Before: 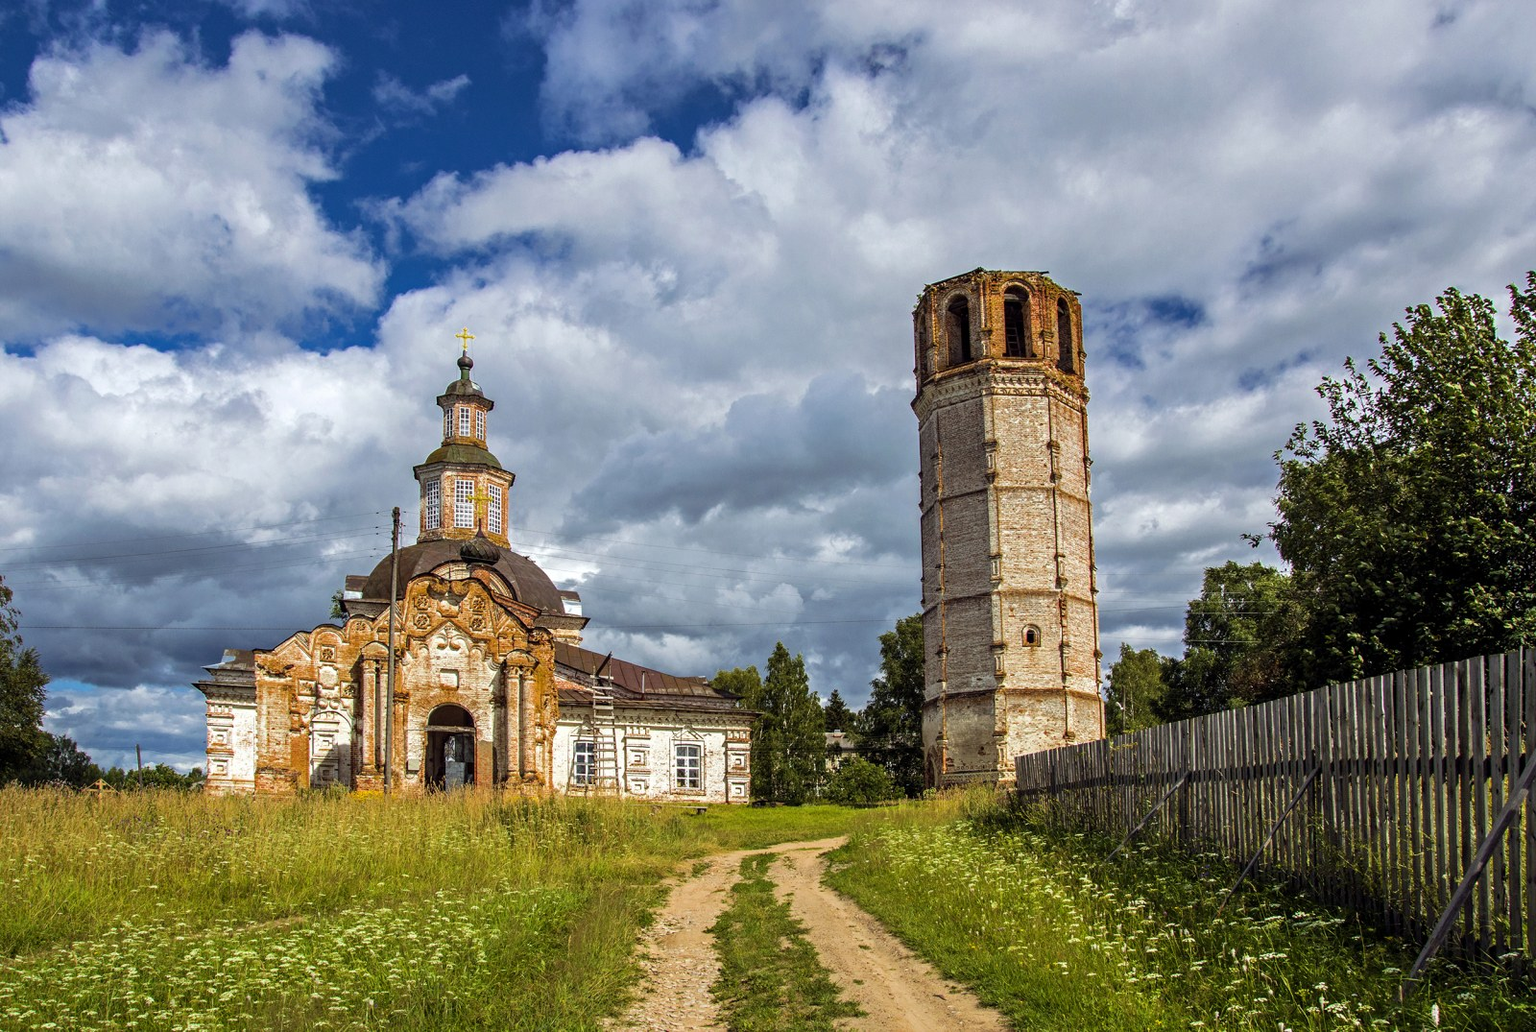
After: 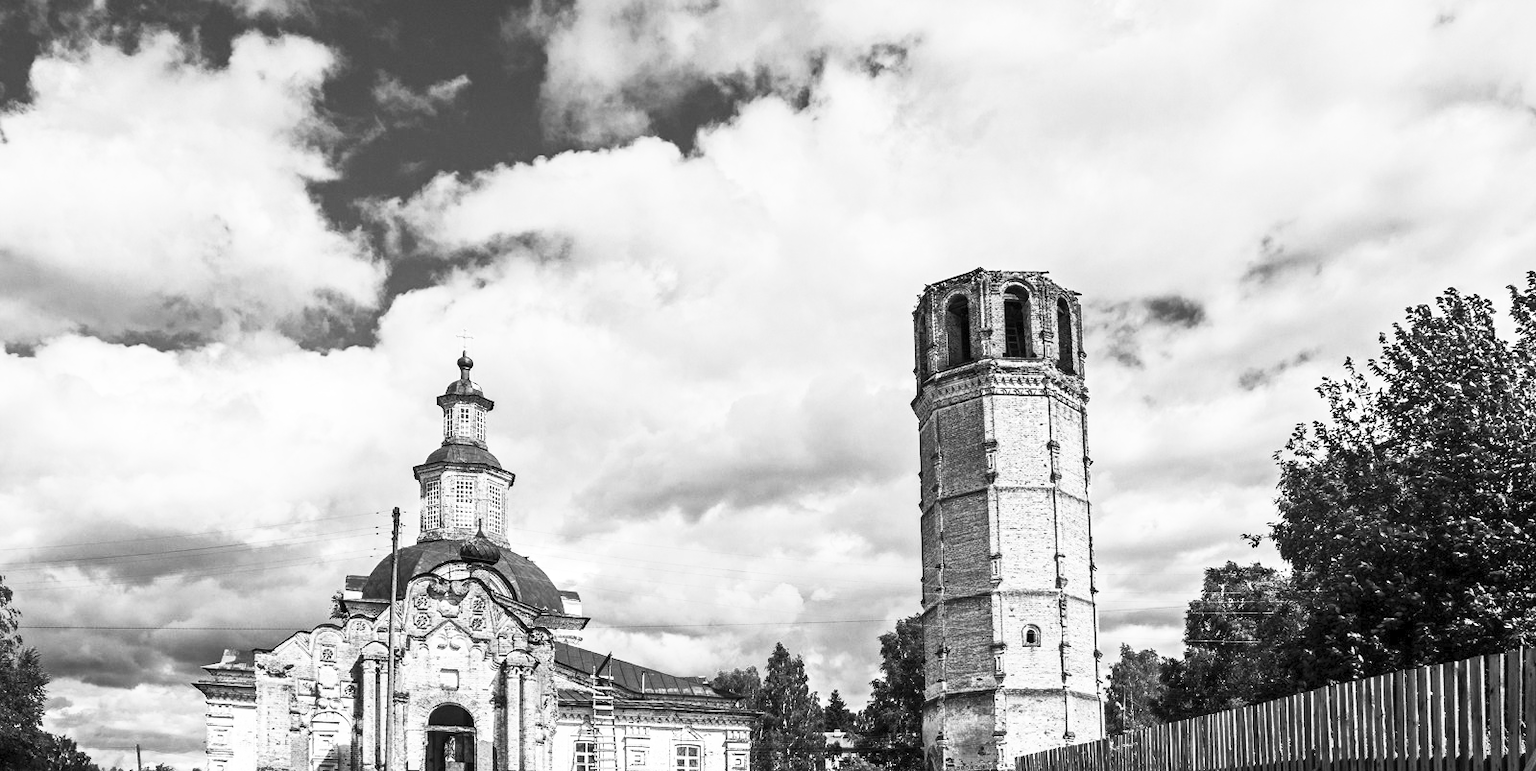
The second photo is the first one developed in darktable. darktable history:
monochrome: on, module defaults
contrast brightness saturation: contrast 0.57, brightness 0.57, saturation -0.34
crop: bottom 24.967%
